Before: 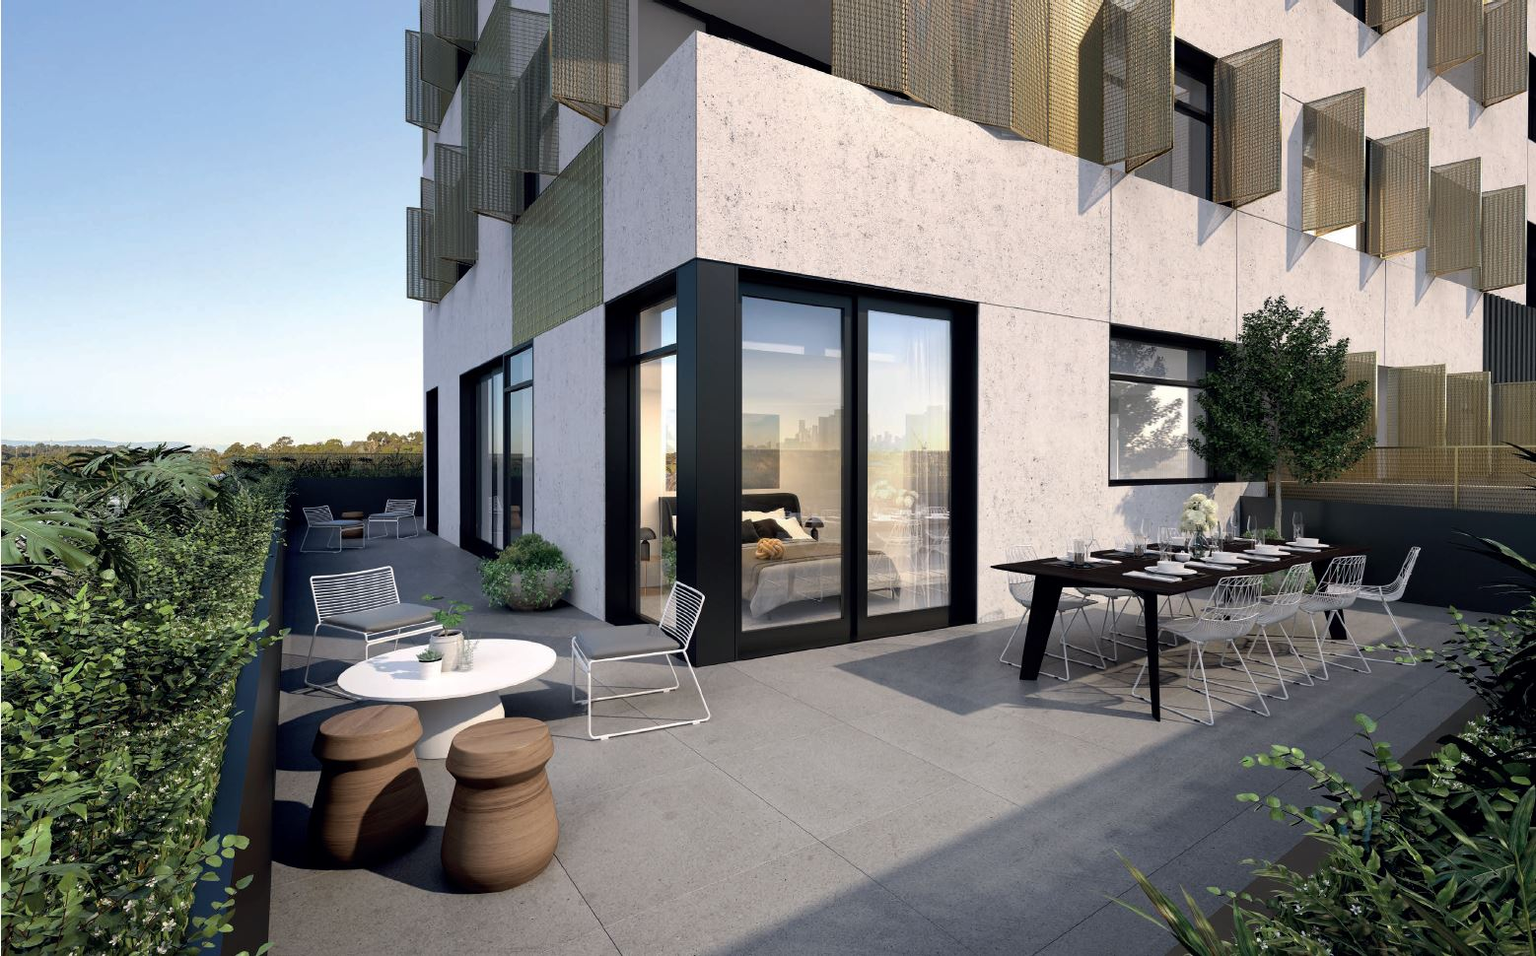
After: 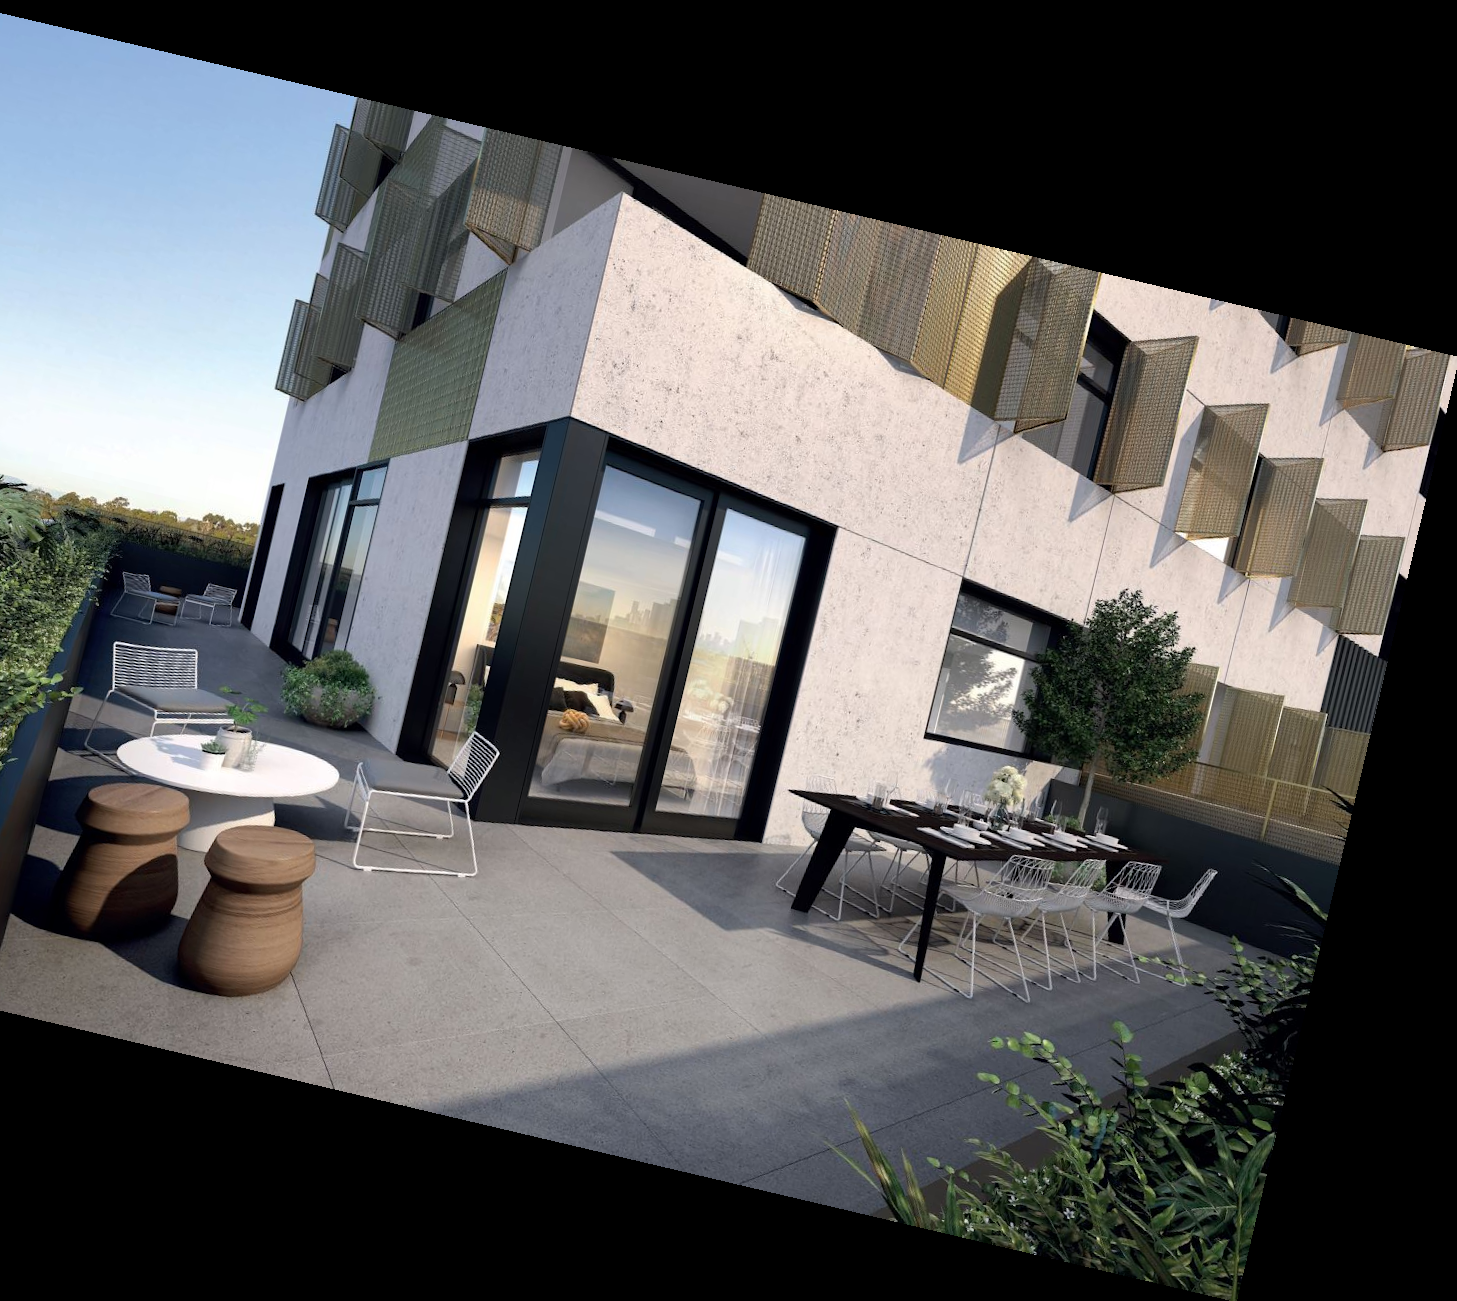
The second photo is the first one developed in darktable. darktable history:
crop: left 16.145%
rotate and perspective: rotation 13.27°, automatic cropping off
